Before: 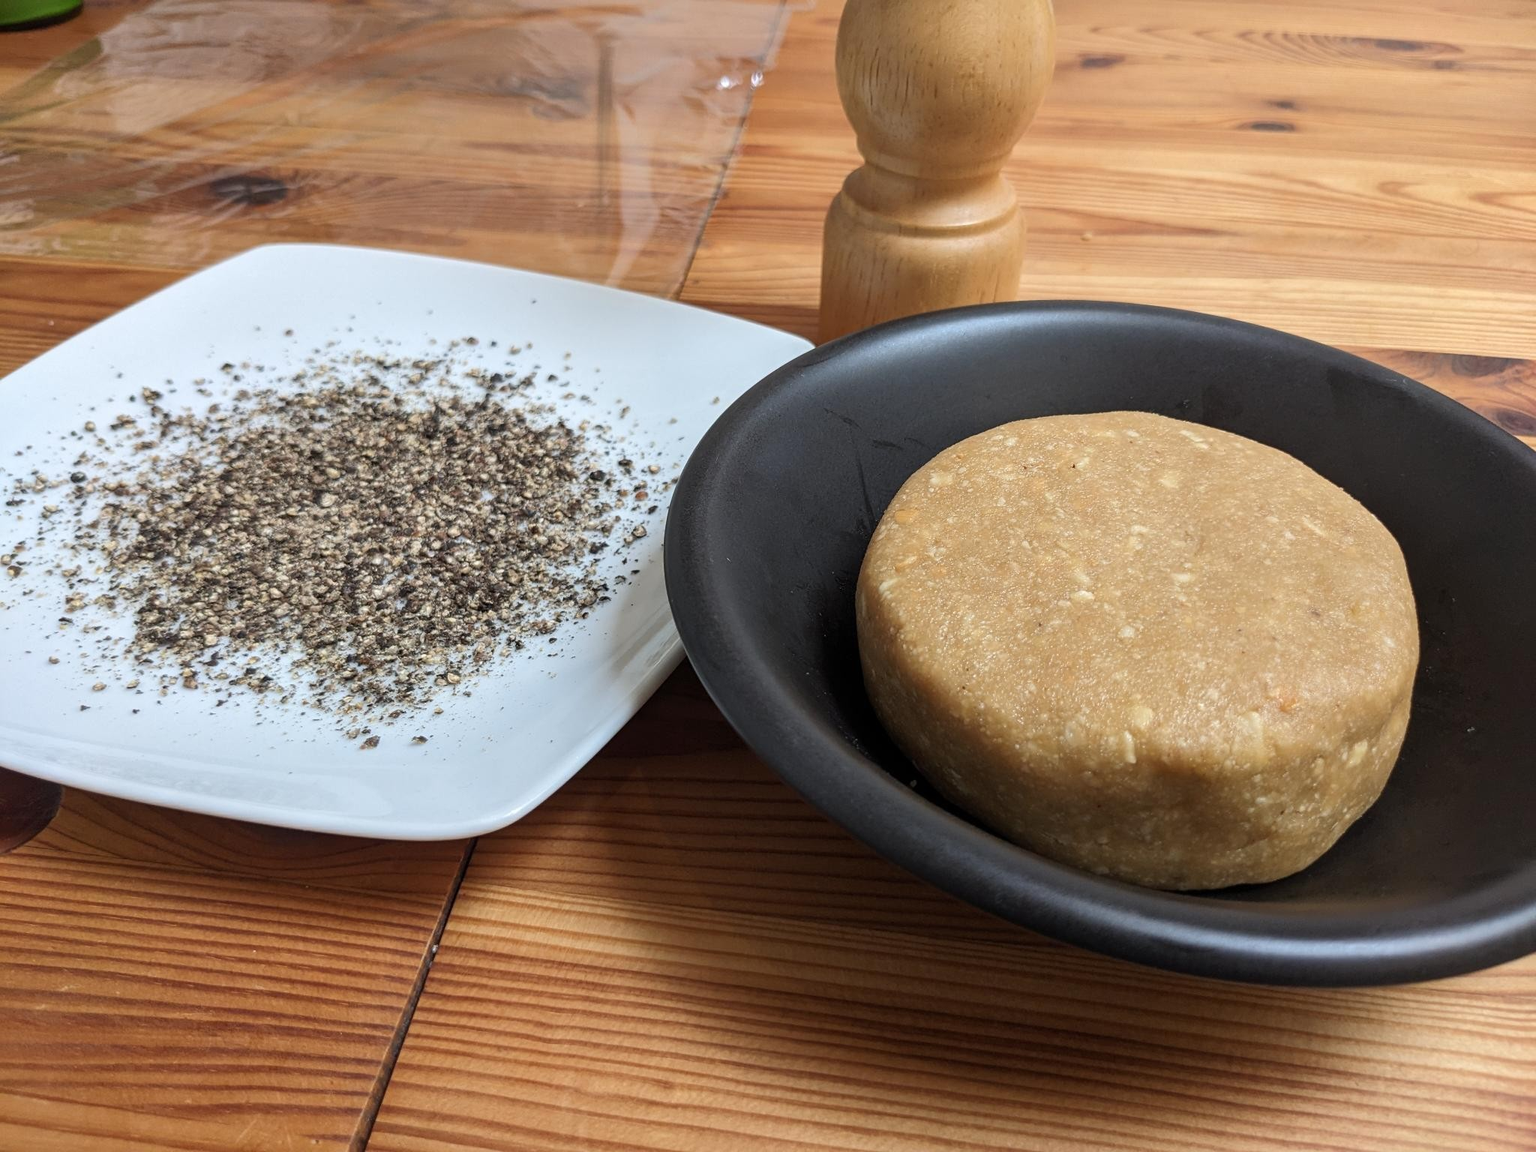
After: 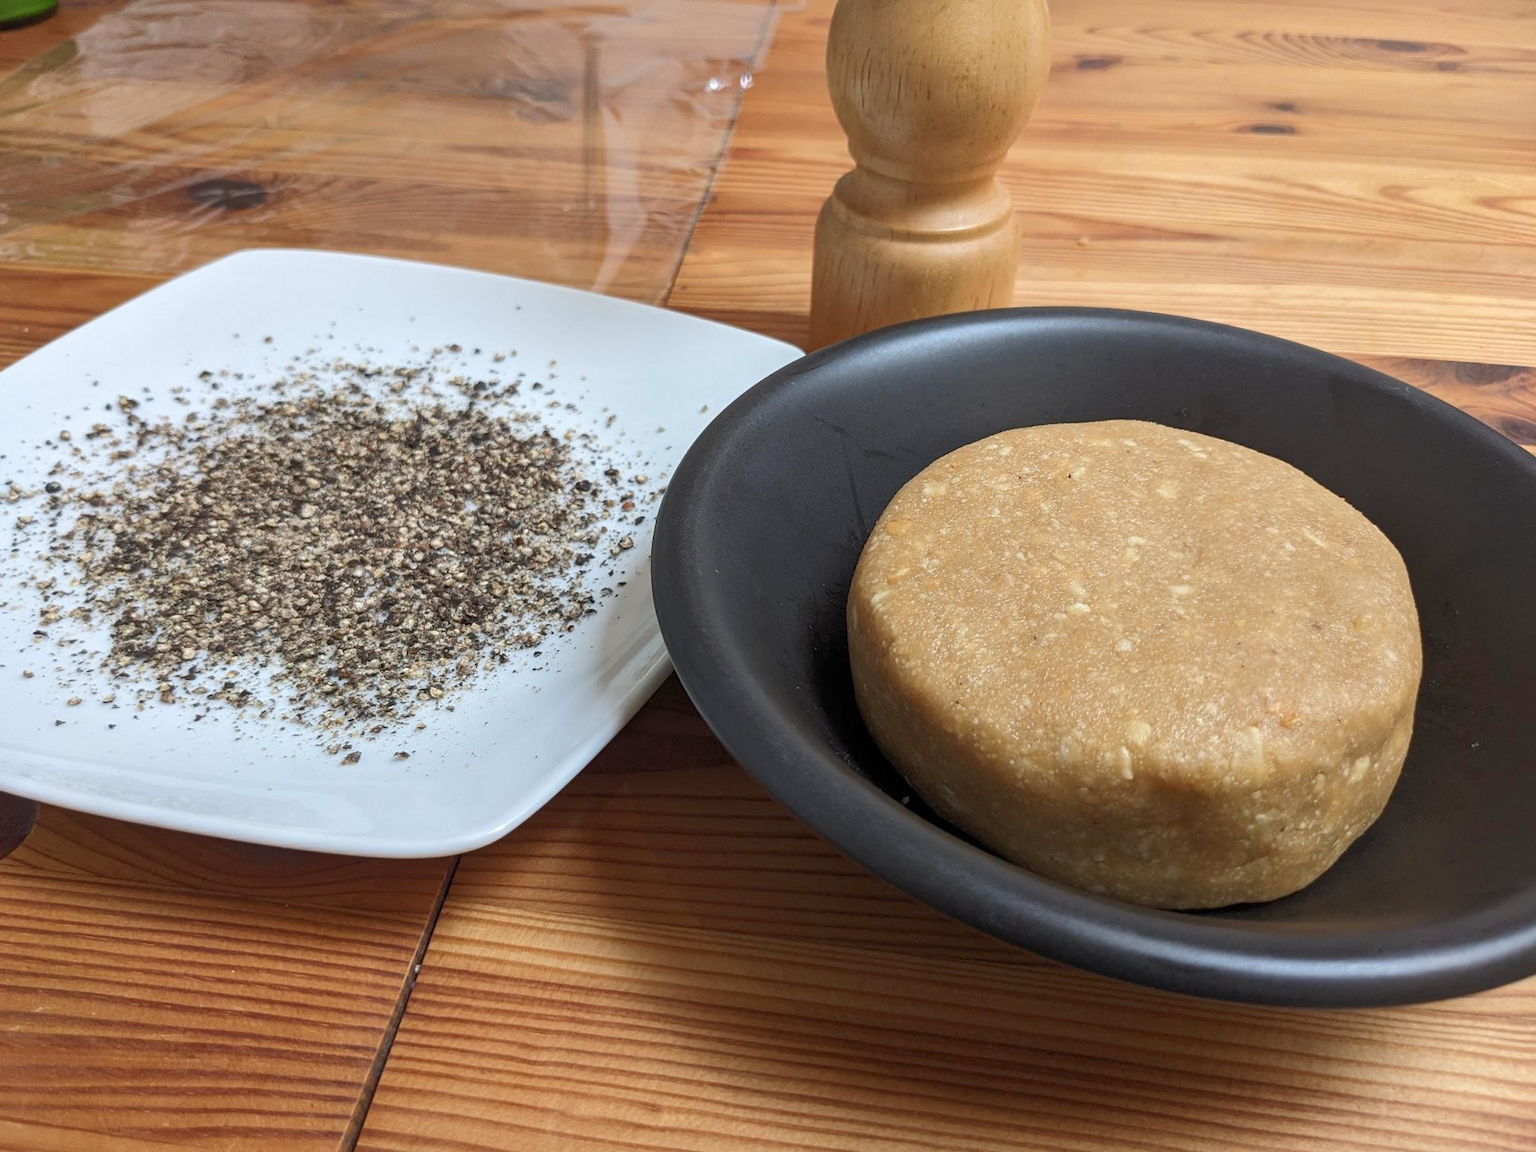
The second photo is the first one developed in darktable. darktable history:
crop: left 1.743%, right 0.268%, bottom 2.011%
rgb curve: curves: ch0 [(0, 0) (0.093, 0.159) (0.241, 0.265) (0.414, 0.42) (1, 1)], compensate middle gray true, preserve colors basic power
